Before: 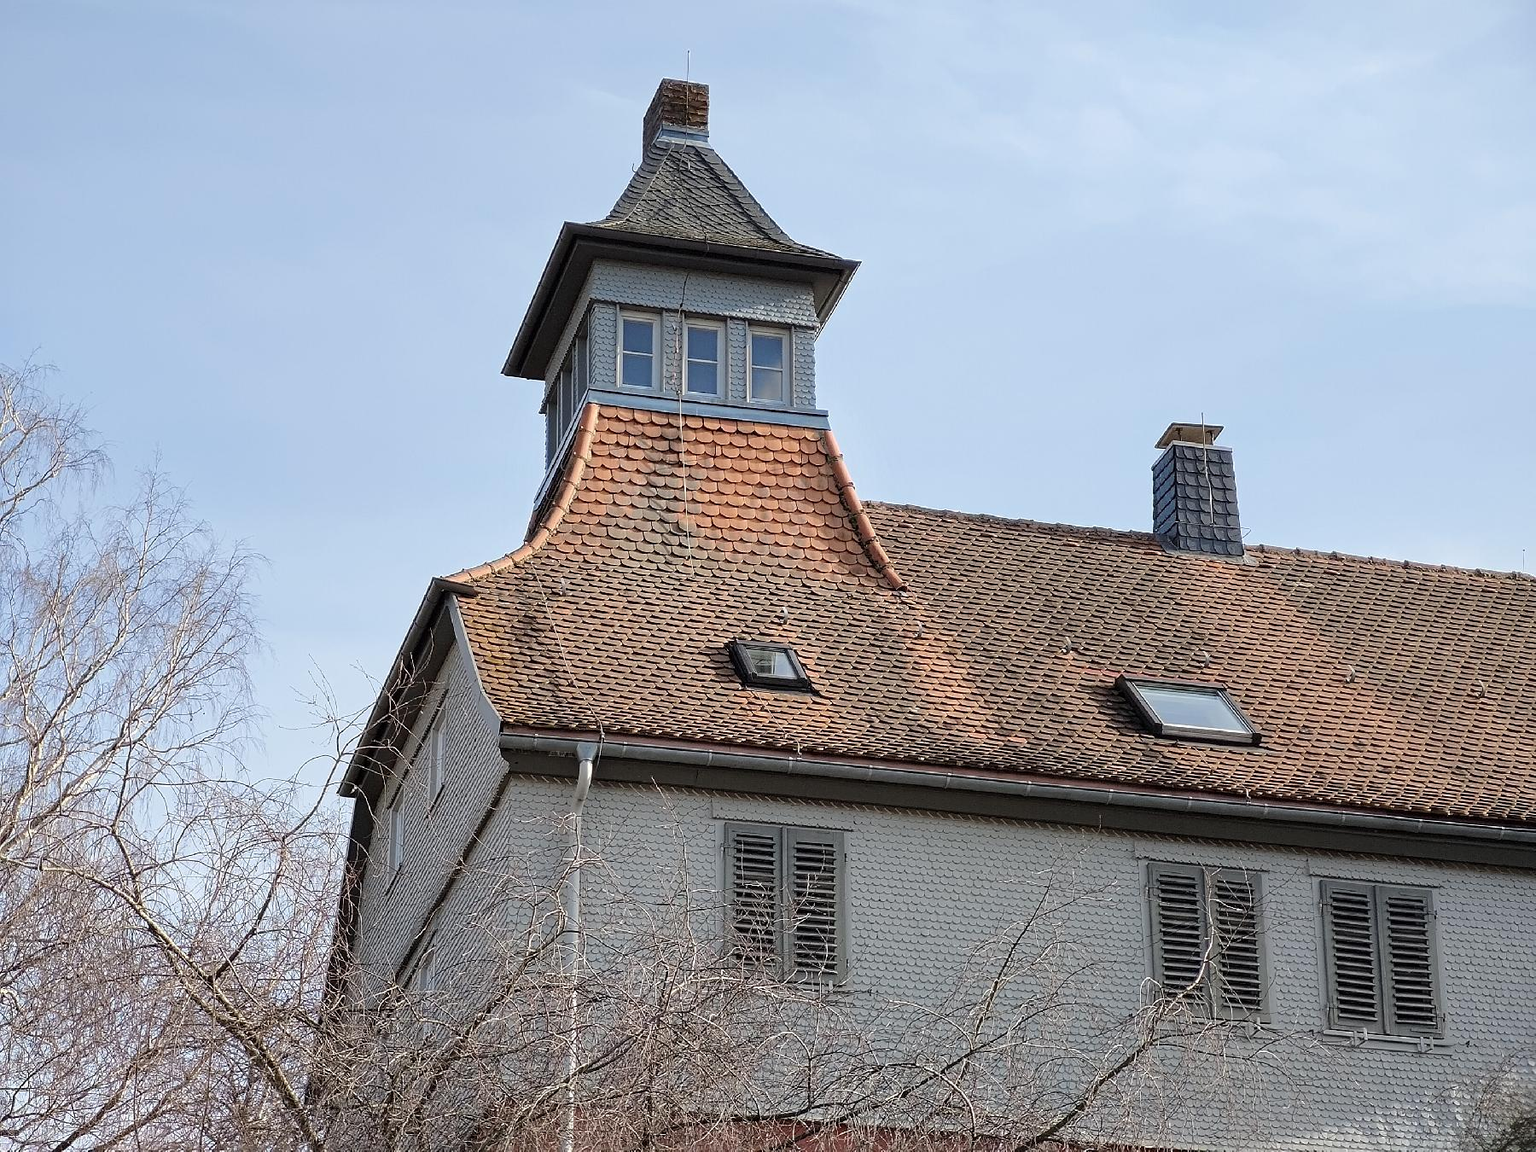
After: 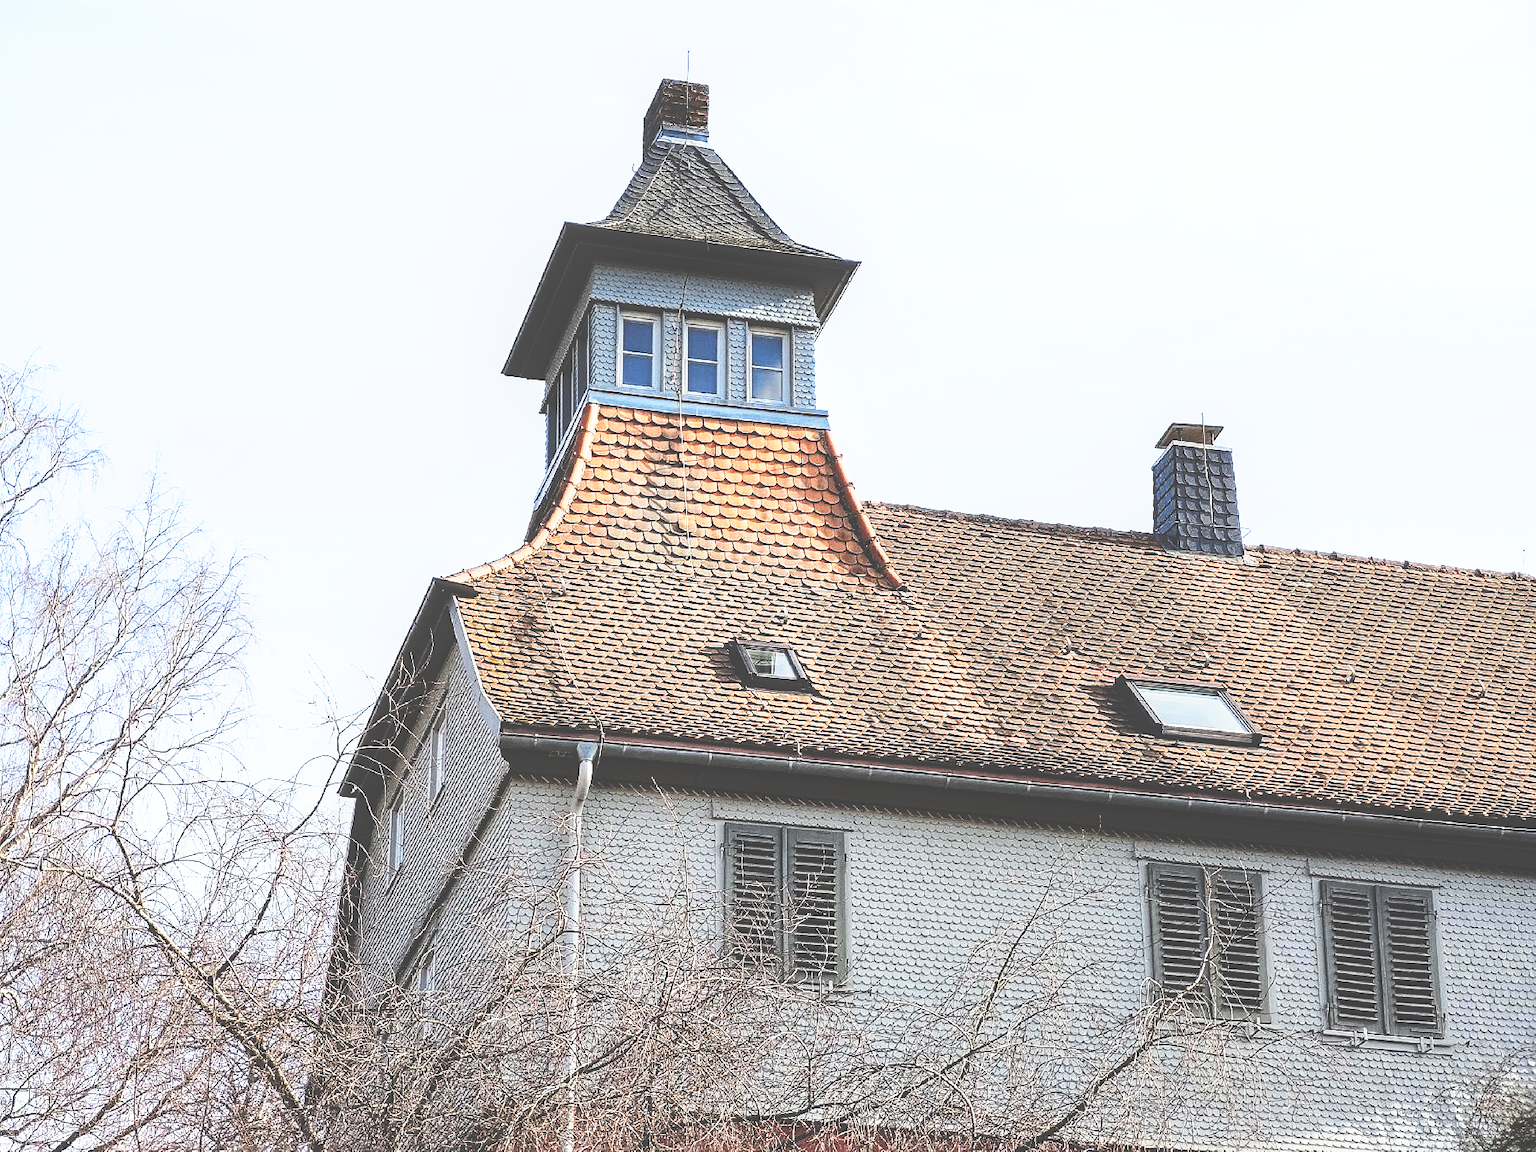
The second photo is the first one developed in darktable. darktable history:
levels: levels [0, 0.478, 1]
local contrast: detail 110%
tone equalizer: -8 EV -0.75 EV, -7 EV -0.7 EV, -6 EV -0.6 EV, -5 EV -0.4 EV, -3 EV 0.4 EV, -2 EV 0.6 EV, -1 EV 0.7 EV, +0 EV 0.75 EV, edges refinement/feathering 500, mask exposure compensation -1.57 EV, preserve details no
base curve: curves: ch0 [(0, 0.036) (0.007, 0.037) (0.604, 0.887) (1, 1)], preserve colors none
